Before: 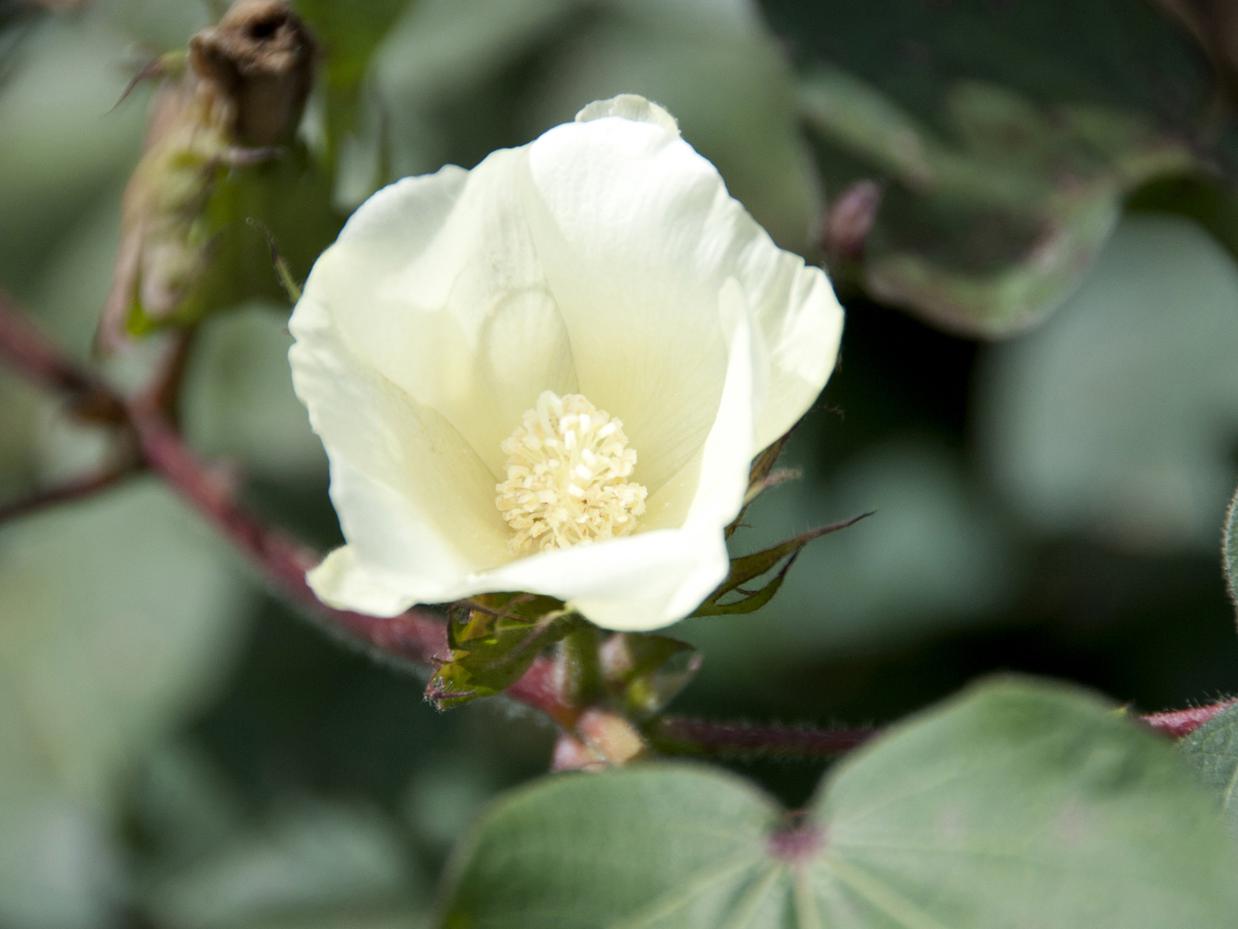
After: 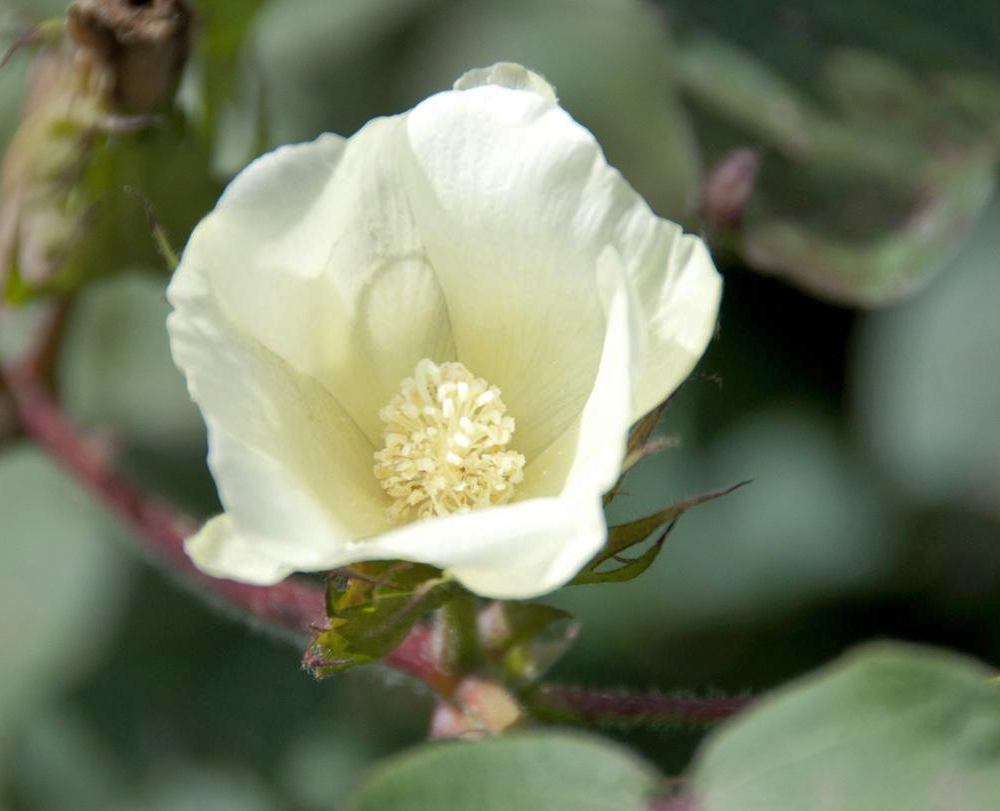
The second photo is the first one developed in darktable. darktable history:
shadows and highlights: on, module defaults
crop: left 9.906%, top 3.52%, right 9.239%, bottom 9.171%
